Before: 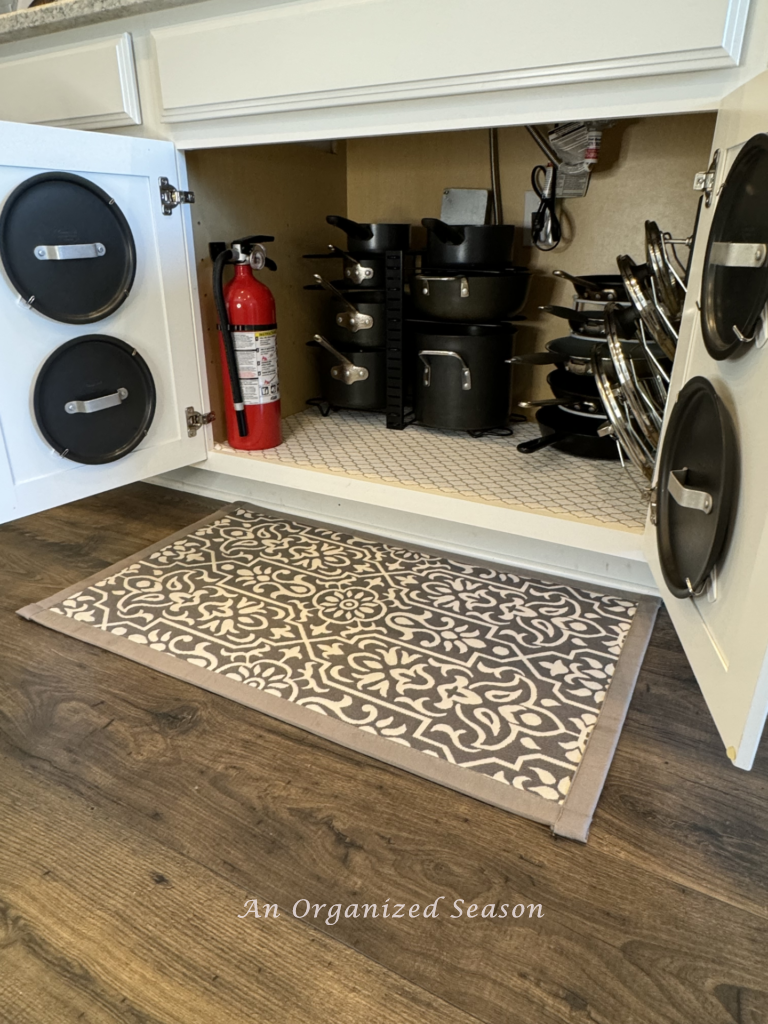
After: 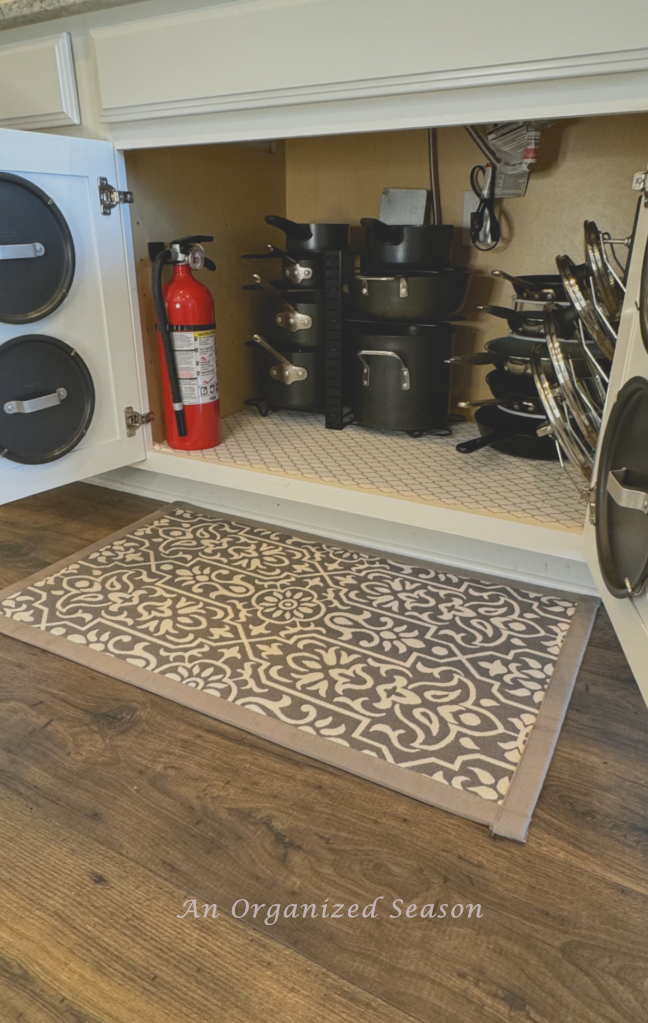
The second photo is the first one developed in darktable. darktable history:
contrast brightness saturation: contrast -0.28
crop: left 8.07%, right 7.428%
shadows and highlights: low approximation 0.01, soften with gaussian
tone equalizer: edges refinement/feathering 500, mask exposure compensation -1.57 EV, preserve details no
